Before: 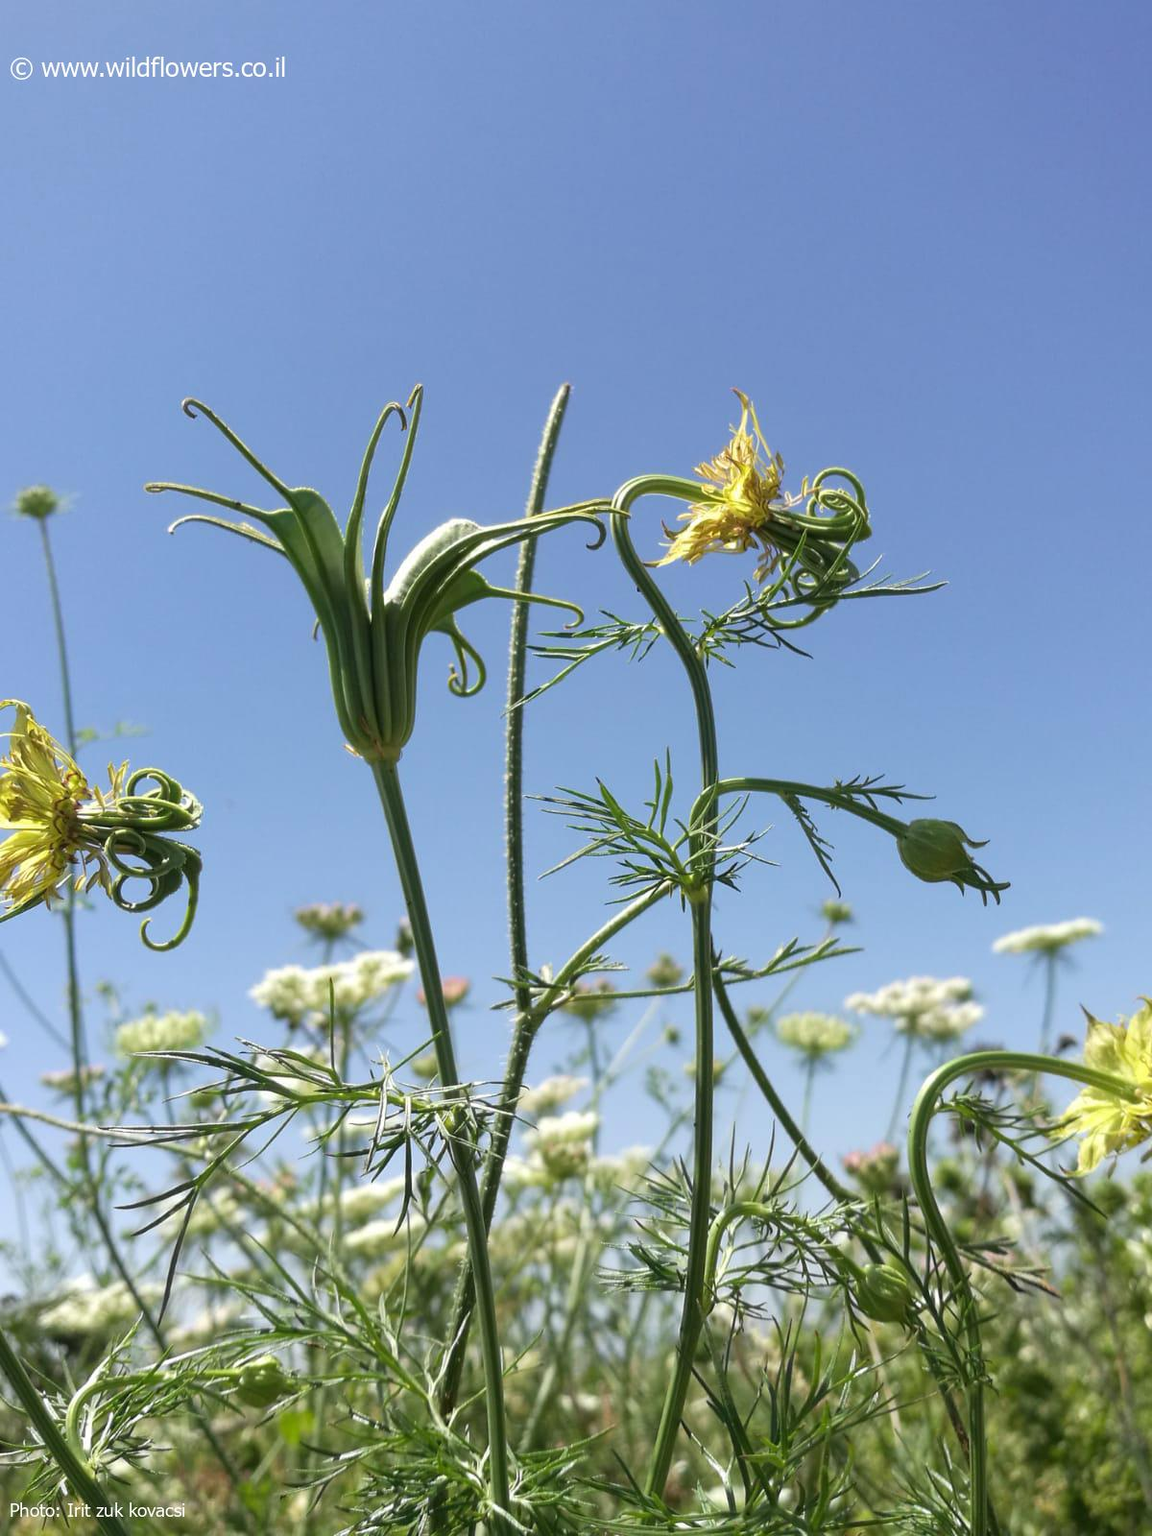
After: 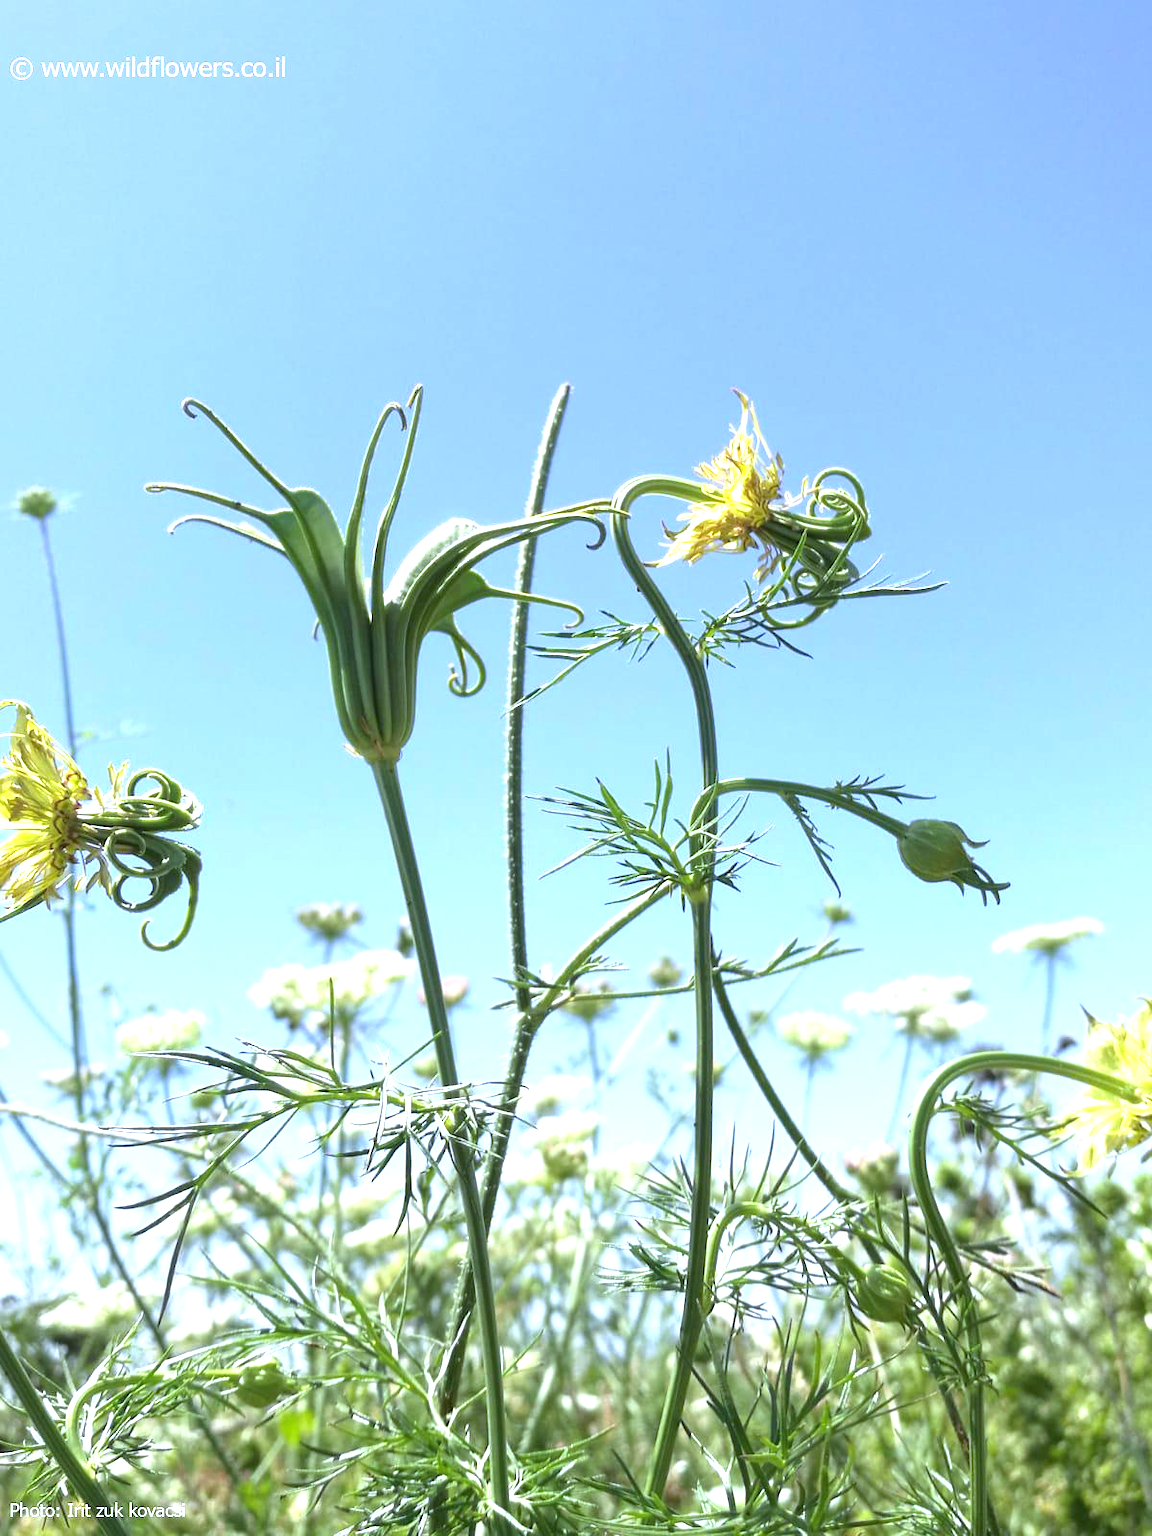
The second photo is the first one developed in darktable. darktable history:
exposure: exposure 1.137 EV, compensate highlight preservation false
white balance: red 0.926, green 1.003, blue 1.133
